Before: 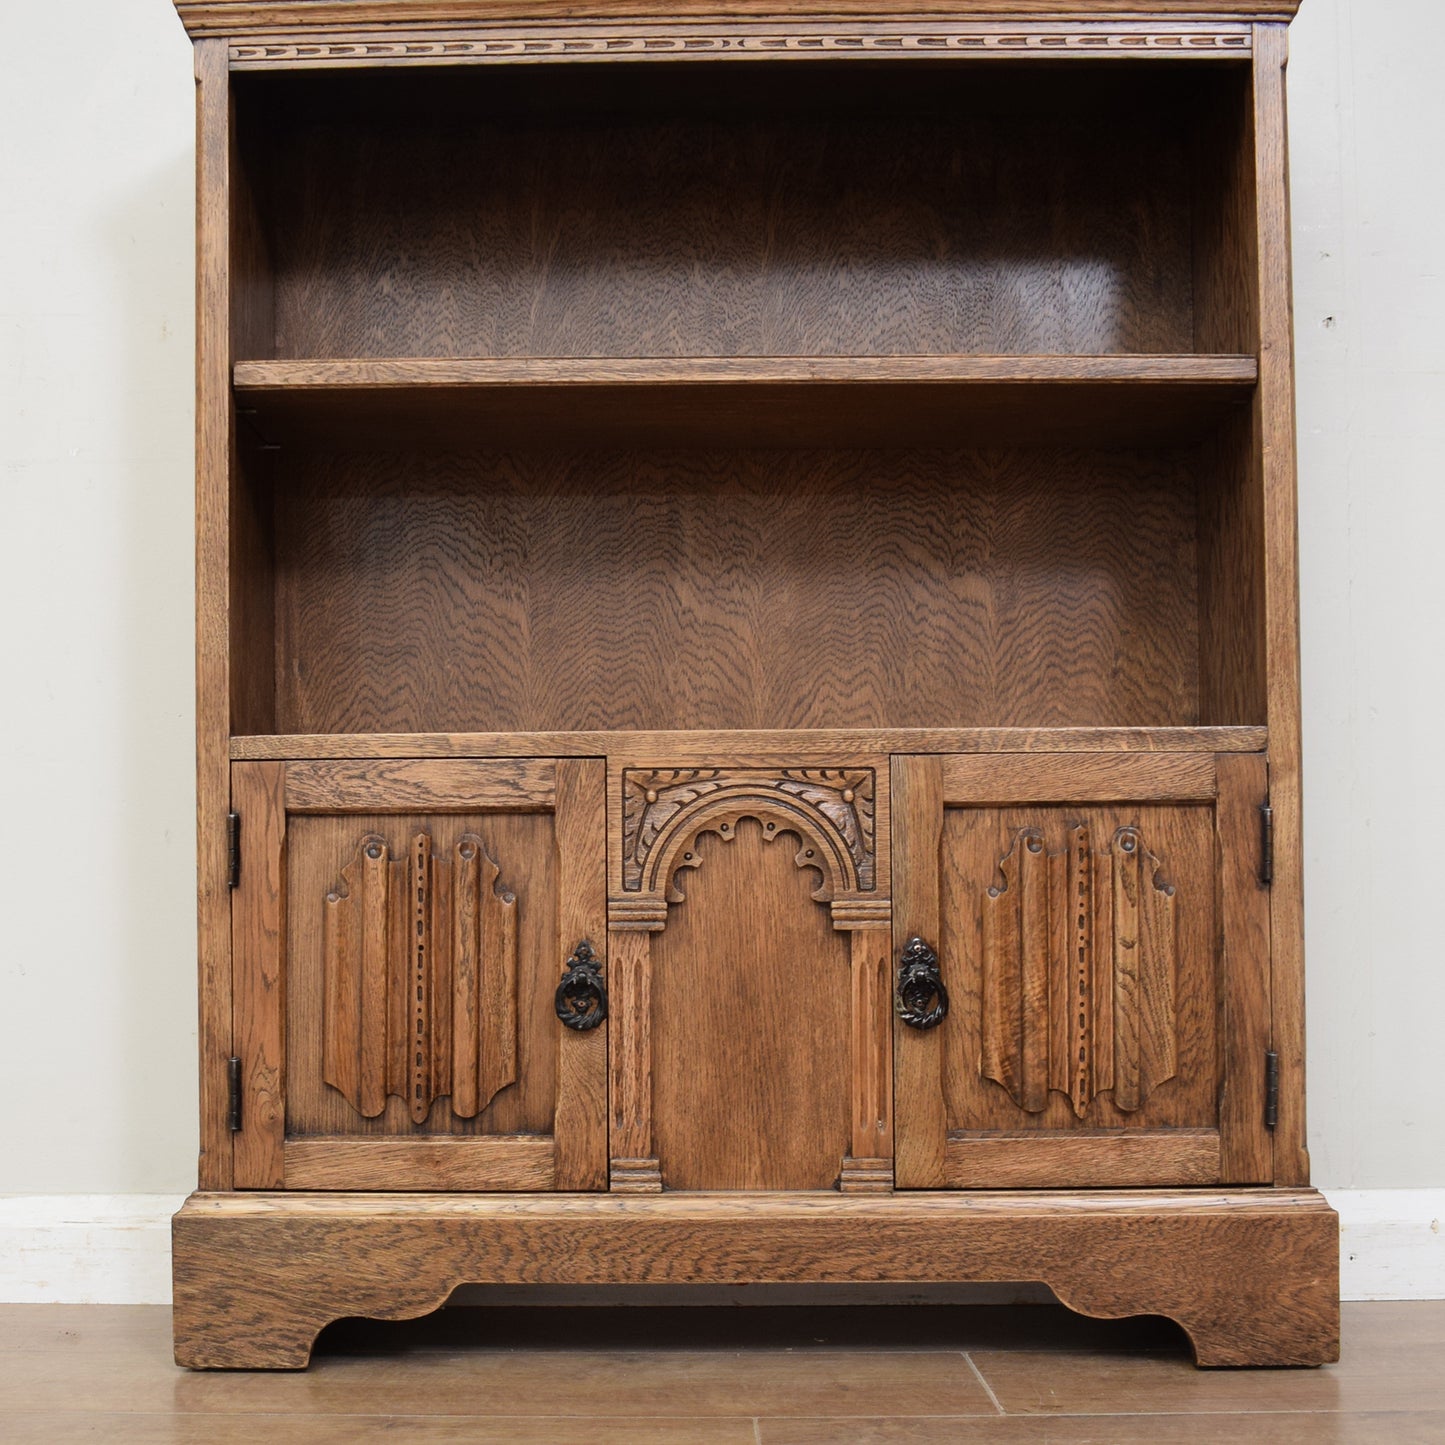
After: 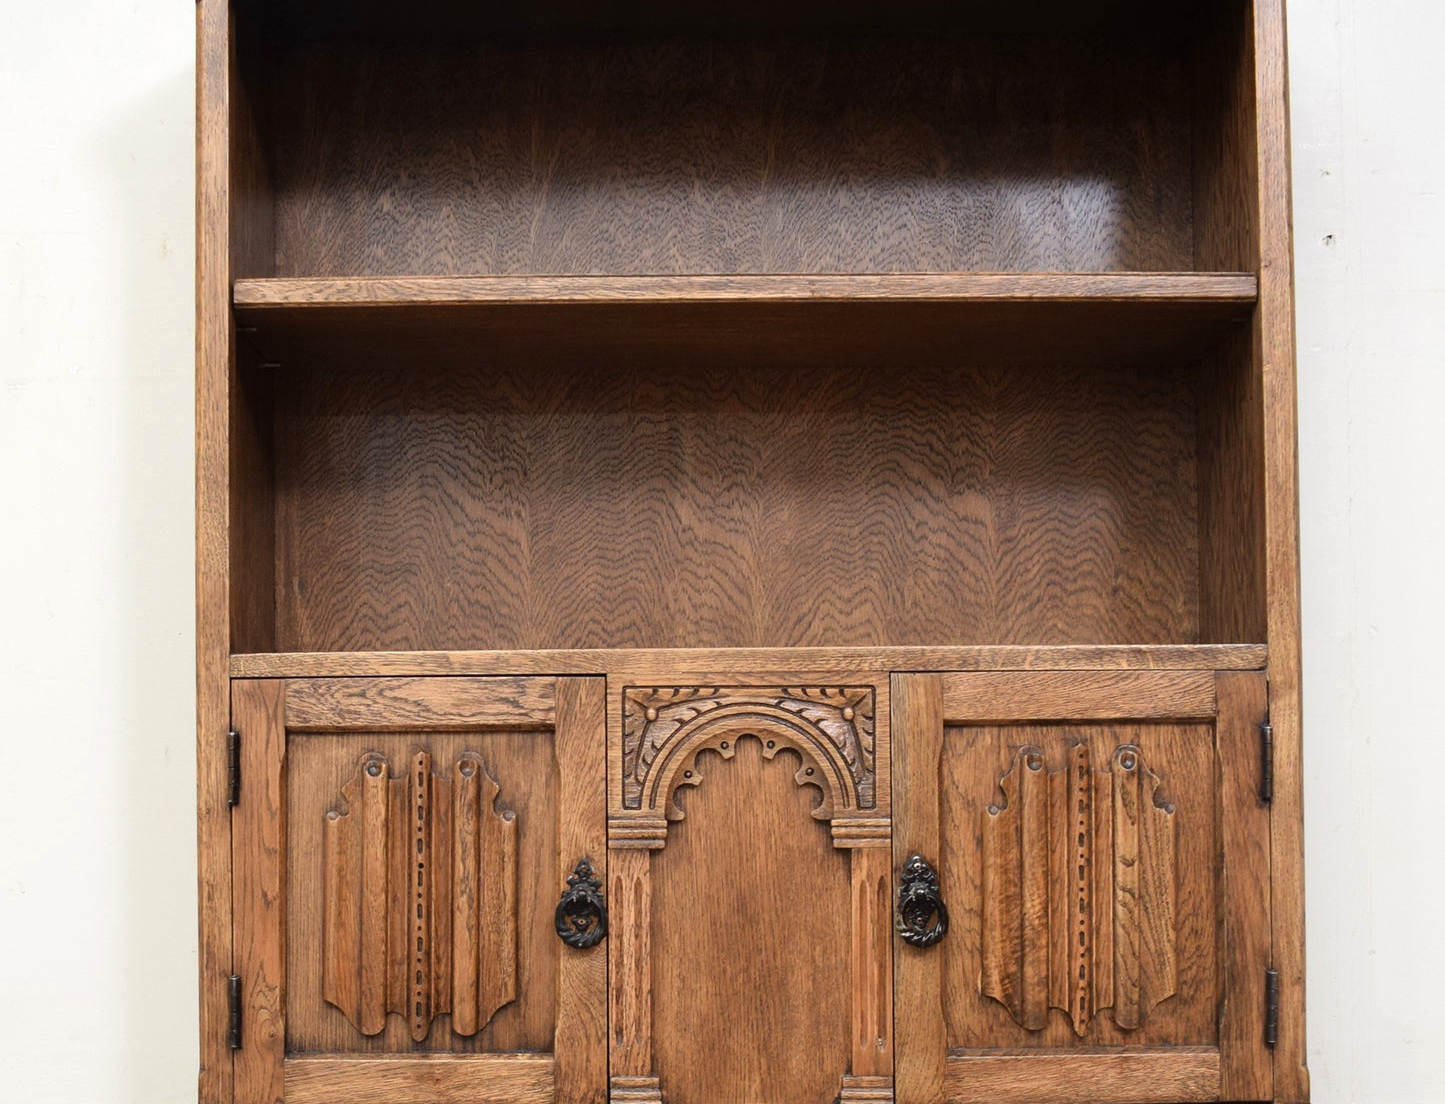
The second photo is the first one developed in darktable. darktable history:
exposure: exposure 0.299 EV, compensate highlight preservation false
crop: top 5.725%, bottom 17.836%
